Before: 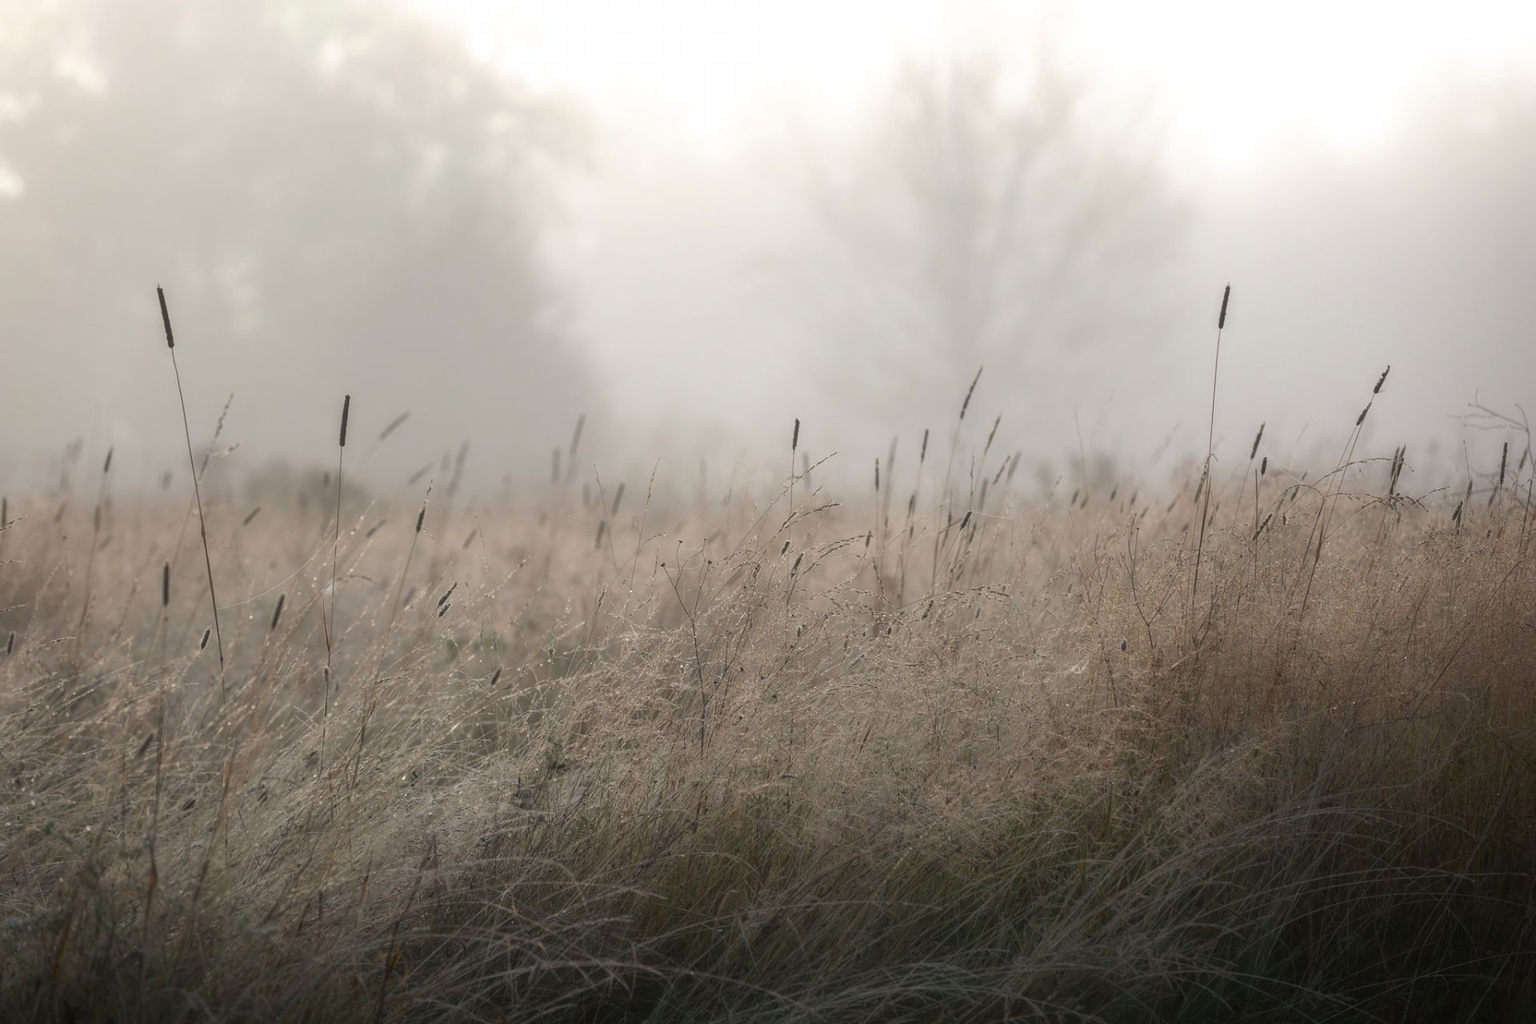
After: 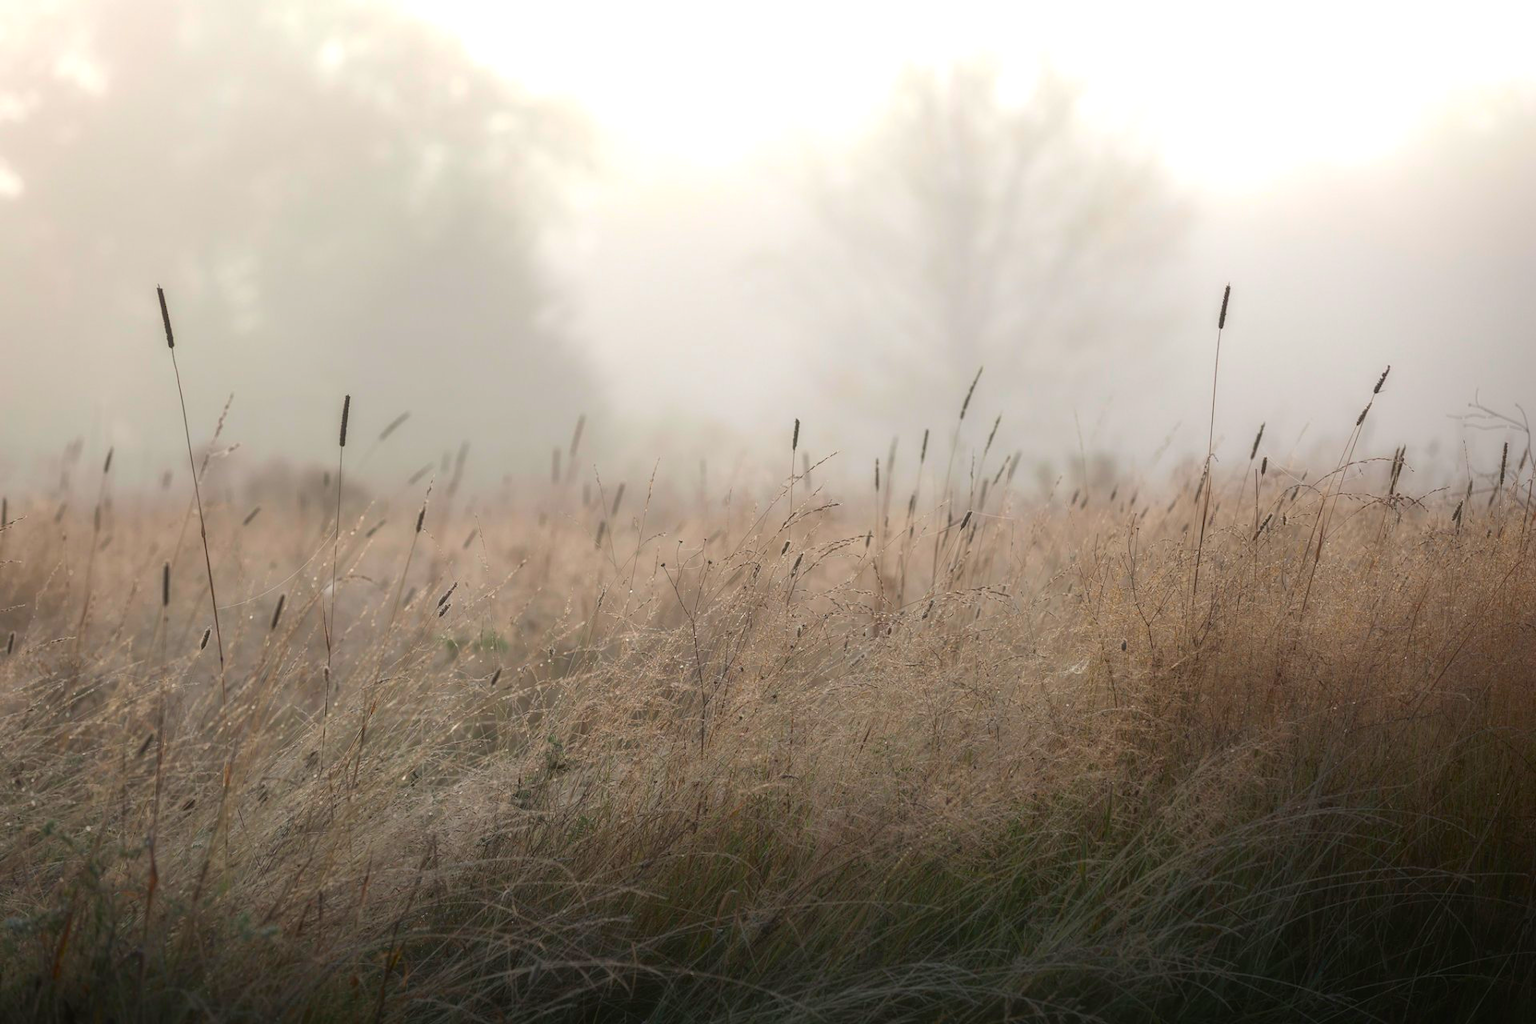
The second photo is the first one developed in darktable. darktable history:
exposure: black level correction 0, exposure 0.2 EV, compensate exposure bias true, compensate highlight preservation false
color contrast: green-magenta contrast 1.69, blue-yellow contrast 1.49
graduated density: rotation -180°, offset 24.95
